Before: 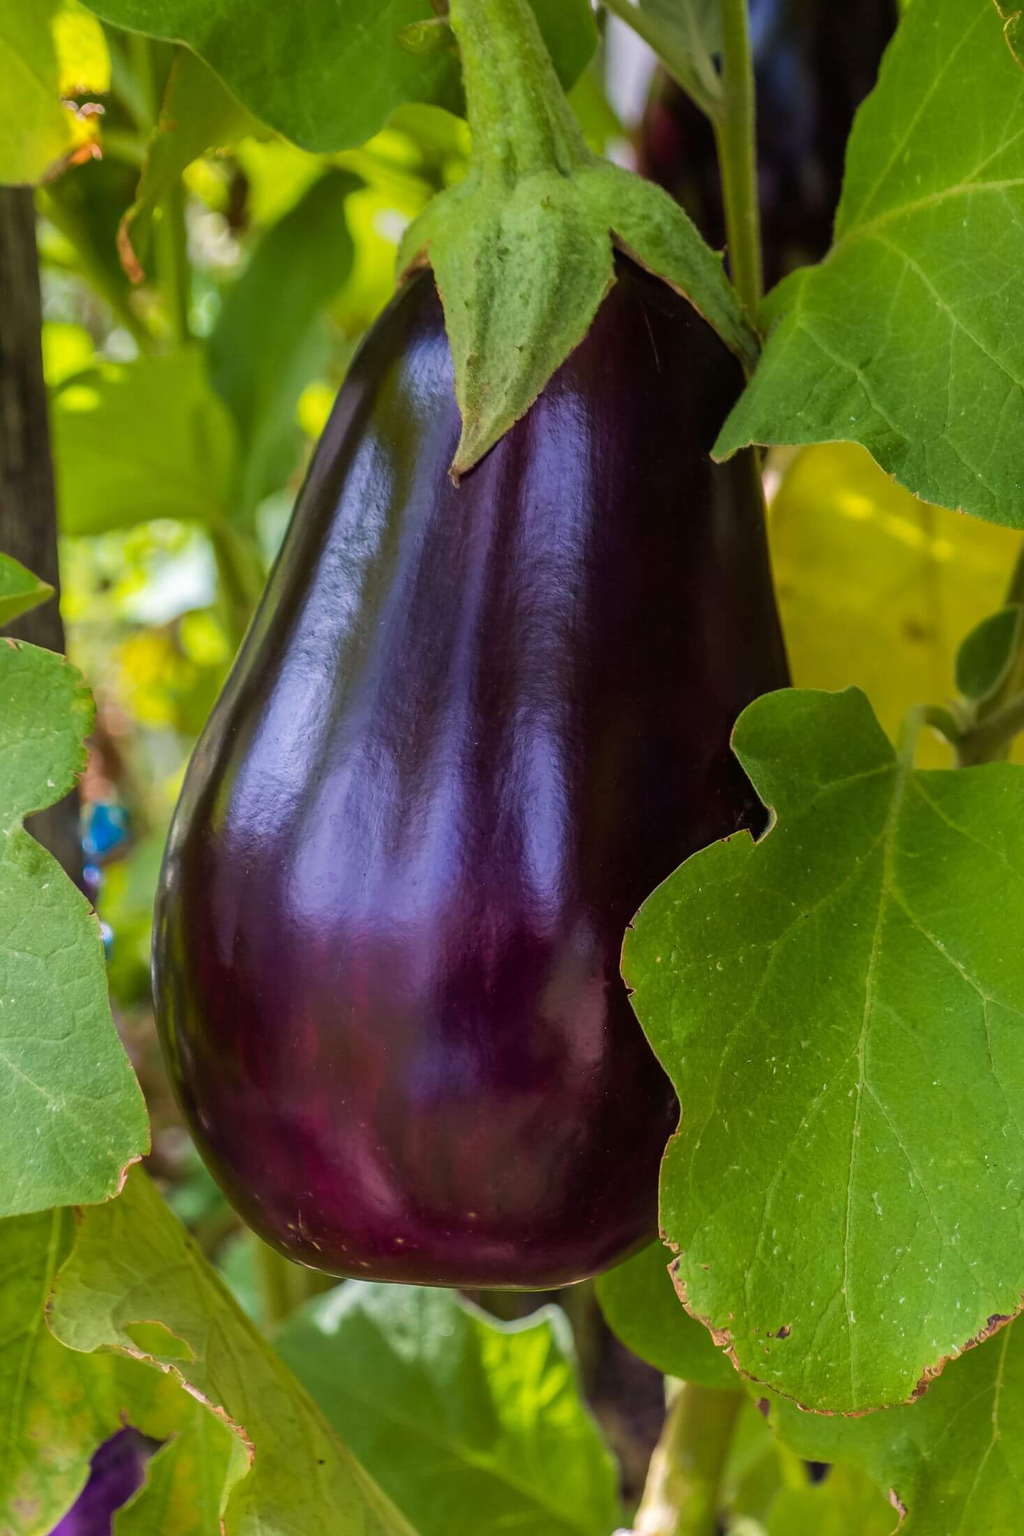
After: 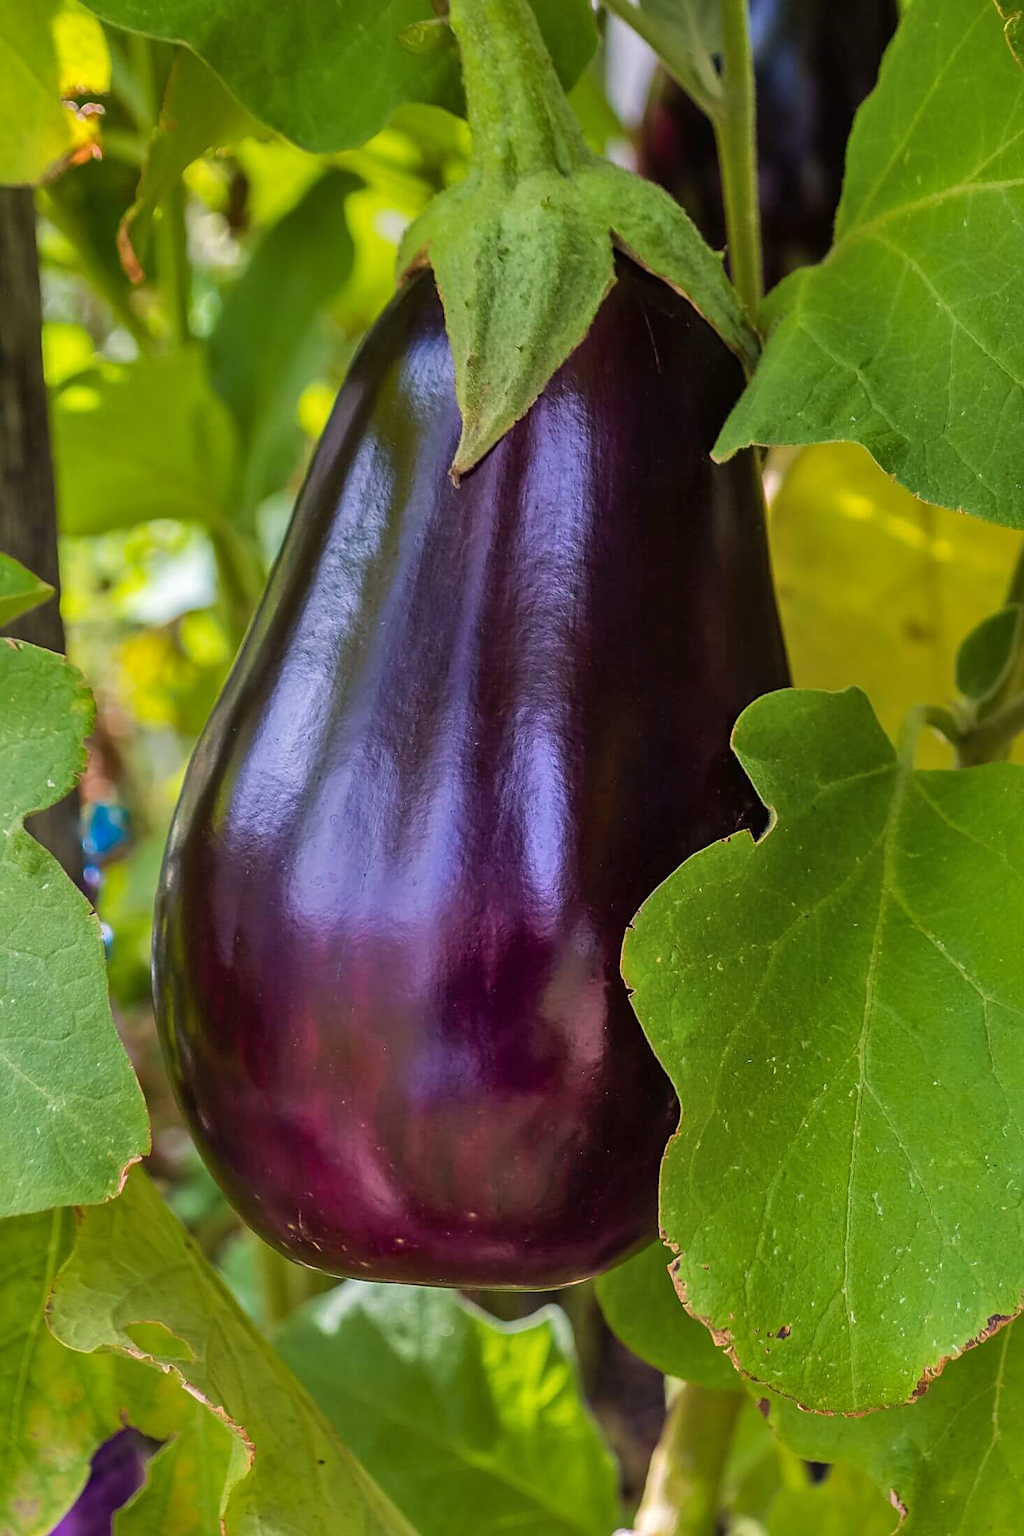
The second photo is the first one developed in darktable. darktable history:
shadows and highlights: shadows 49, highlights -41, soften with gaussian
sharpen: on, module defaults
